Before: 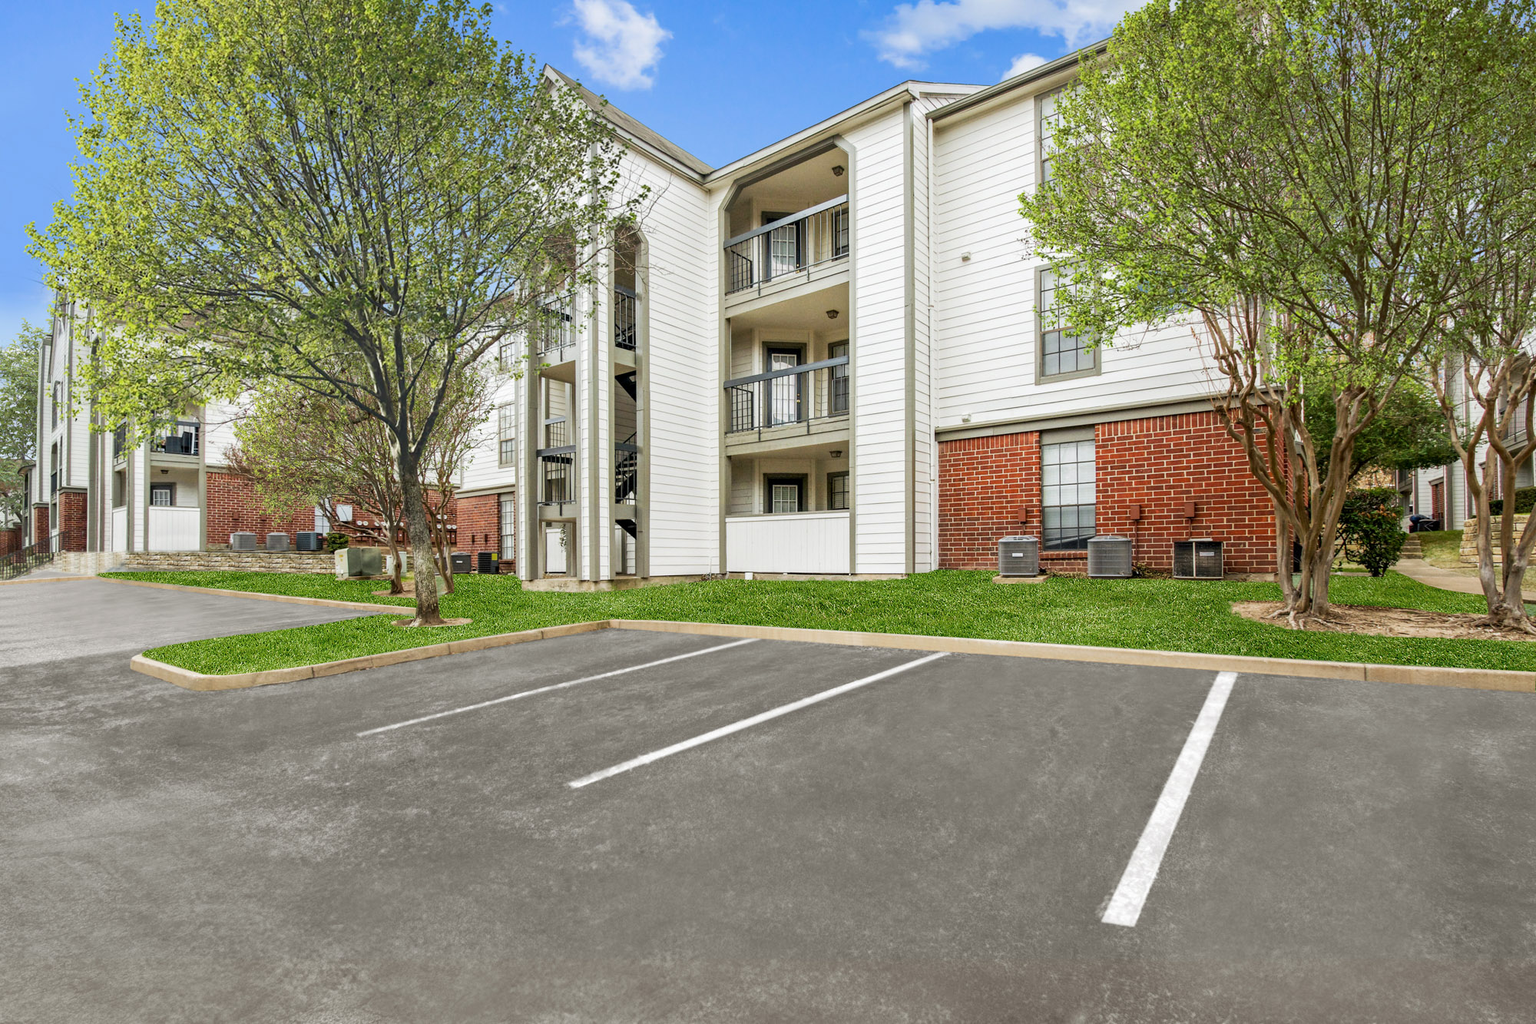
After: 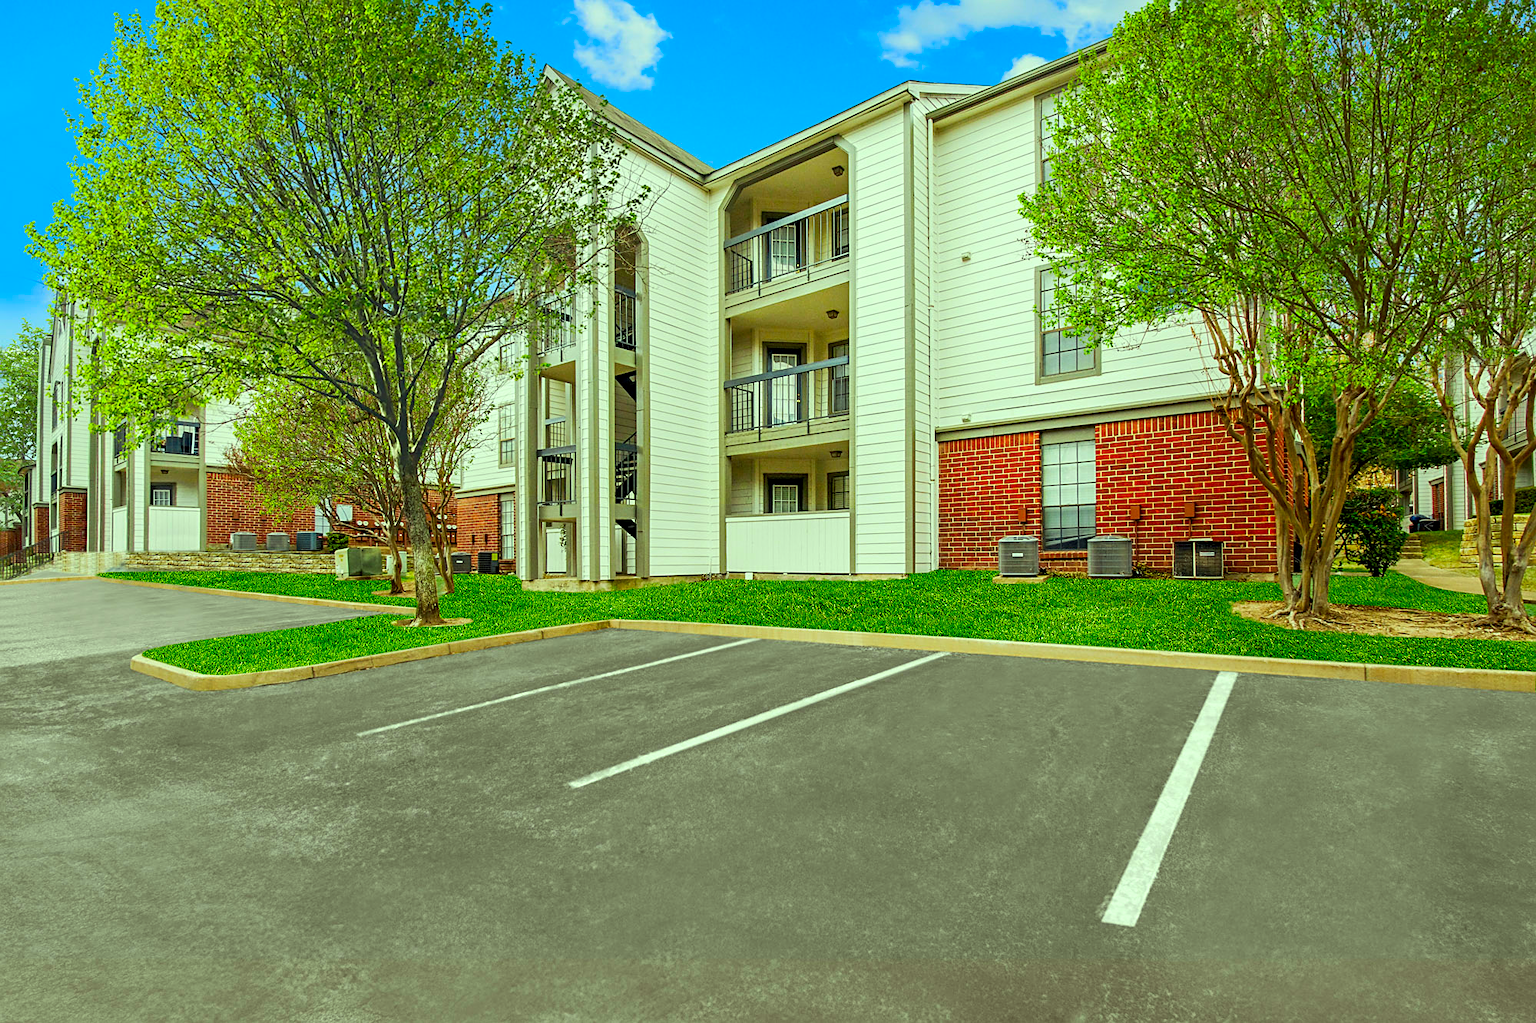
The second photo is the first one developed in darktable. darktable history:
sharpen: on, module defaults
exposure: black level correction 0.001, compensate exposure bias true, compensate highlight preservation false
color correction: highlights a* -11.23, highlights b* 9.82, saturation 1.71
